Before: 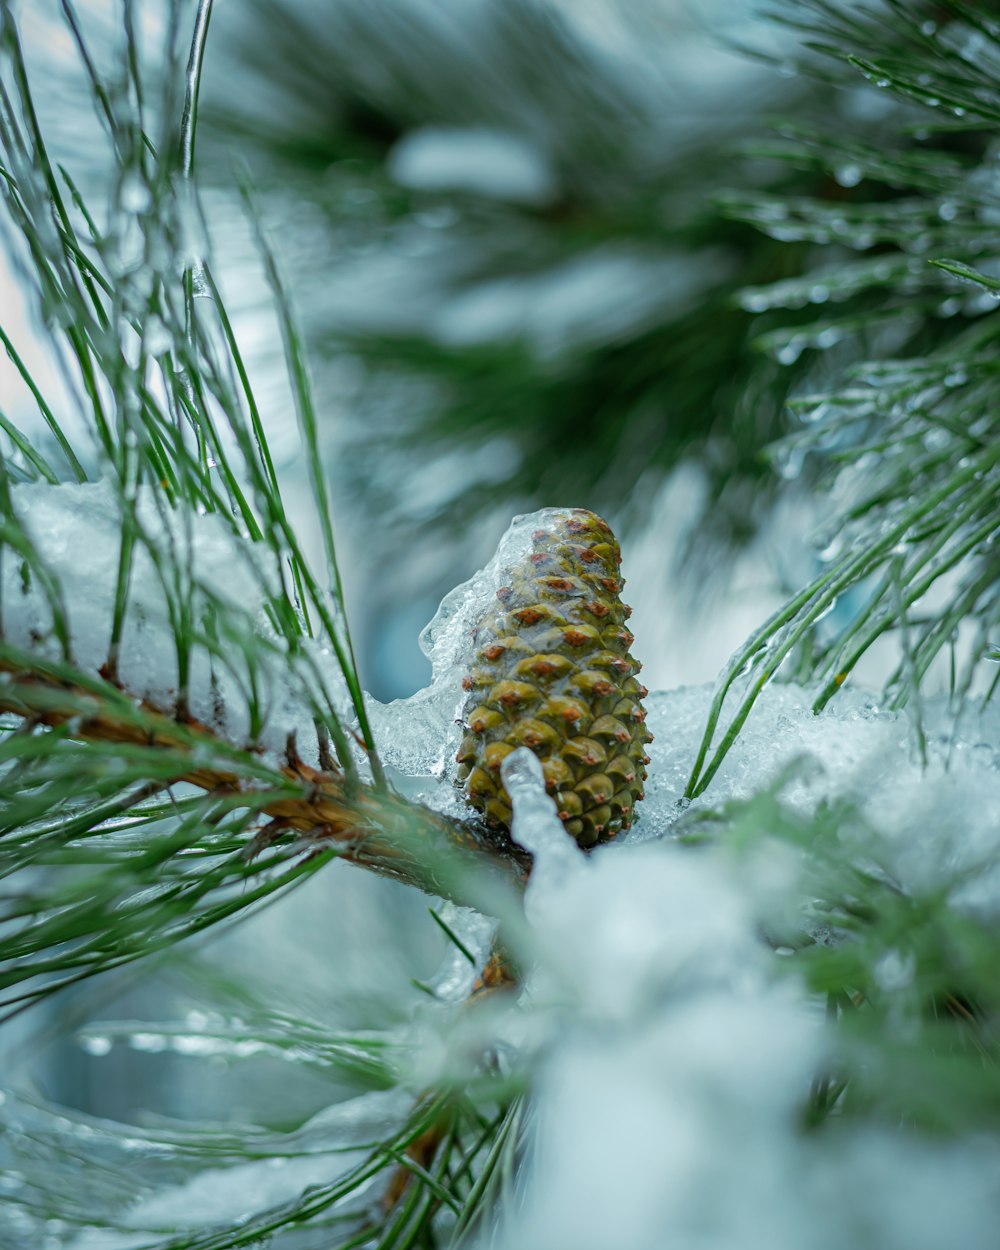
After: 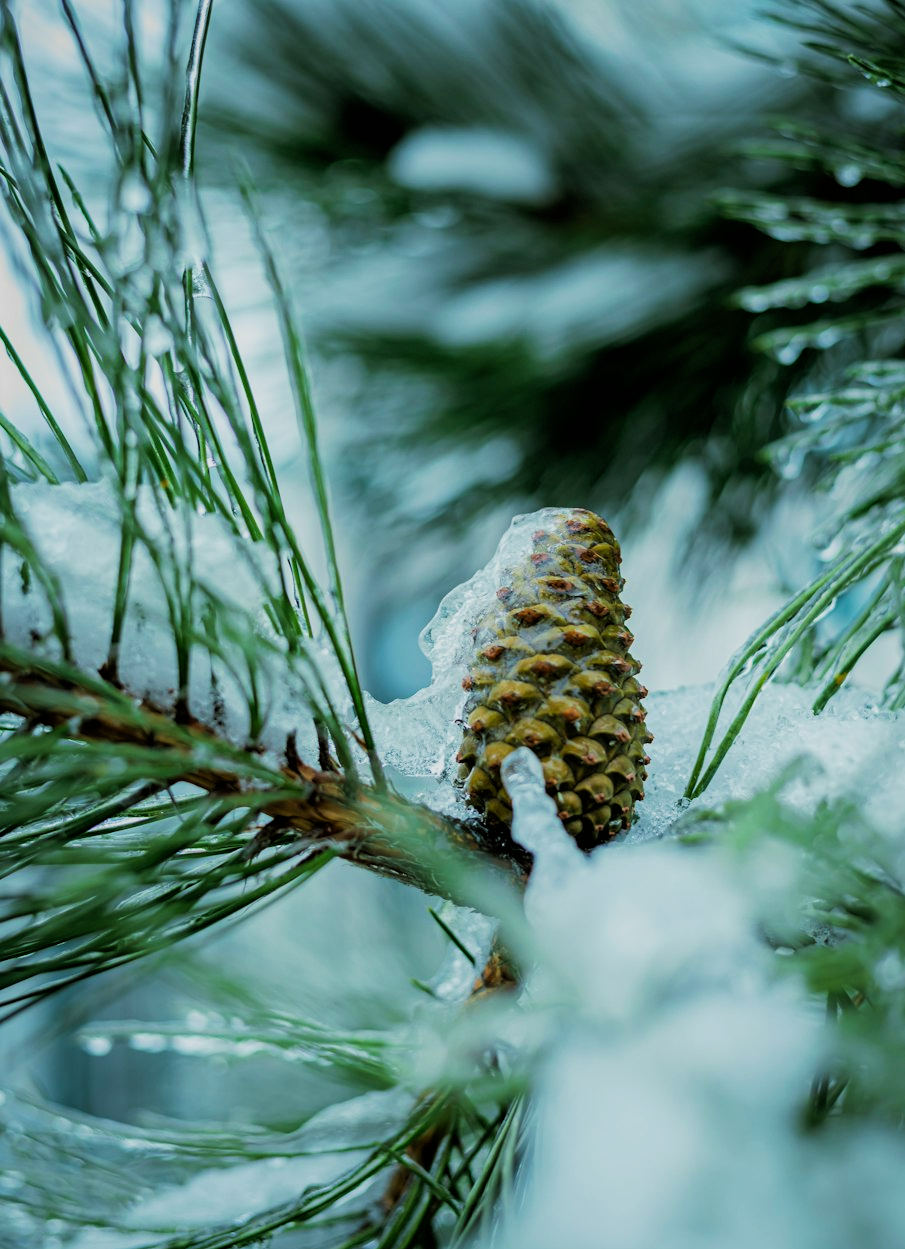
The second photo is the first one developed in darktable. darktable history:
filmic rgb: black relative exposure -5.09 EV, white relative exposure 3.98 EV, threshold 2.99 EV, hardness 2.88, contrast 1.297, highlights saturation mix -30.43%, enable highlight reconstruction true
crop: right 9.476%, bottom 0.037%
velvia: on, module defaults
exposure: compensate highlight preservation false
